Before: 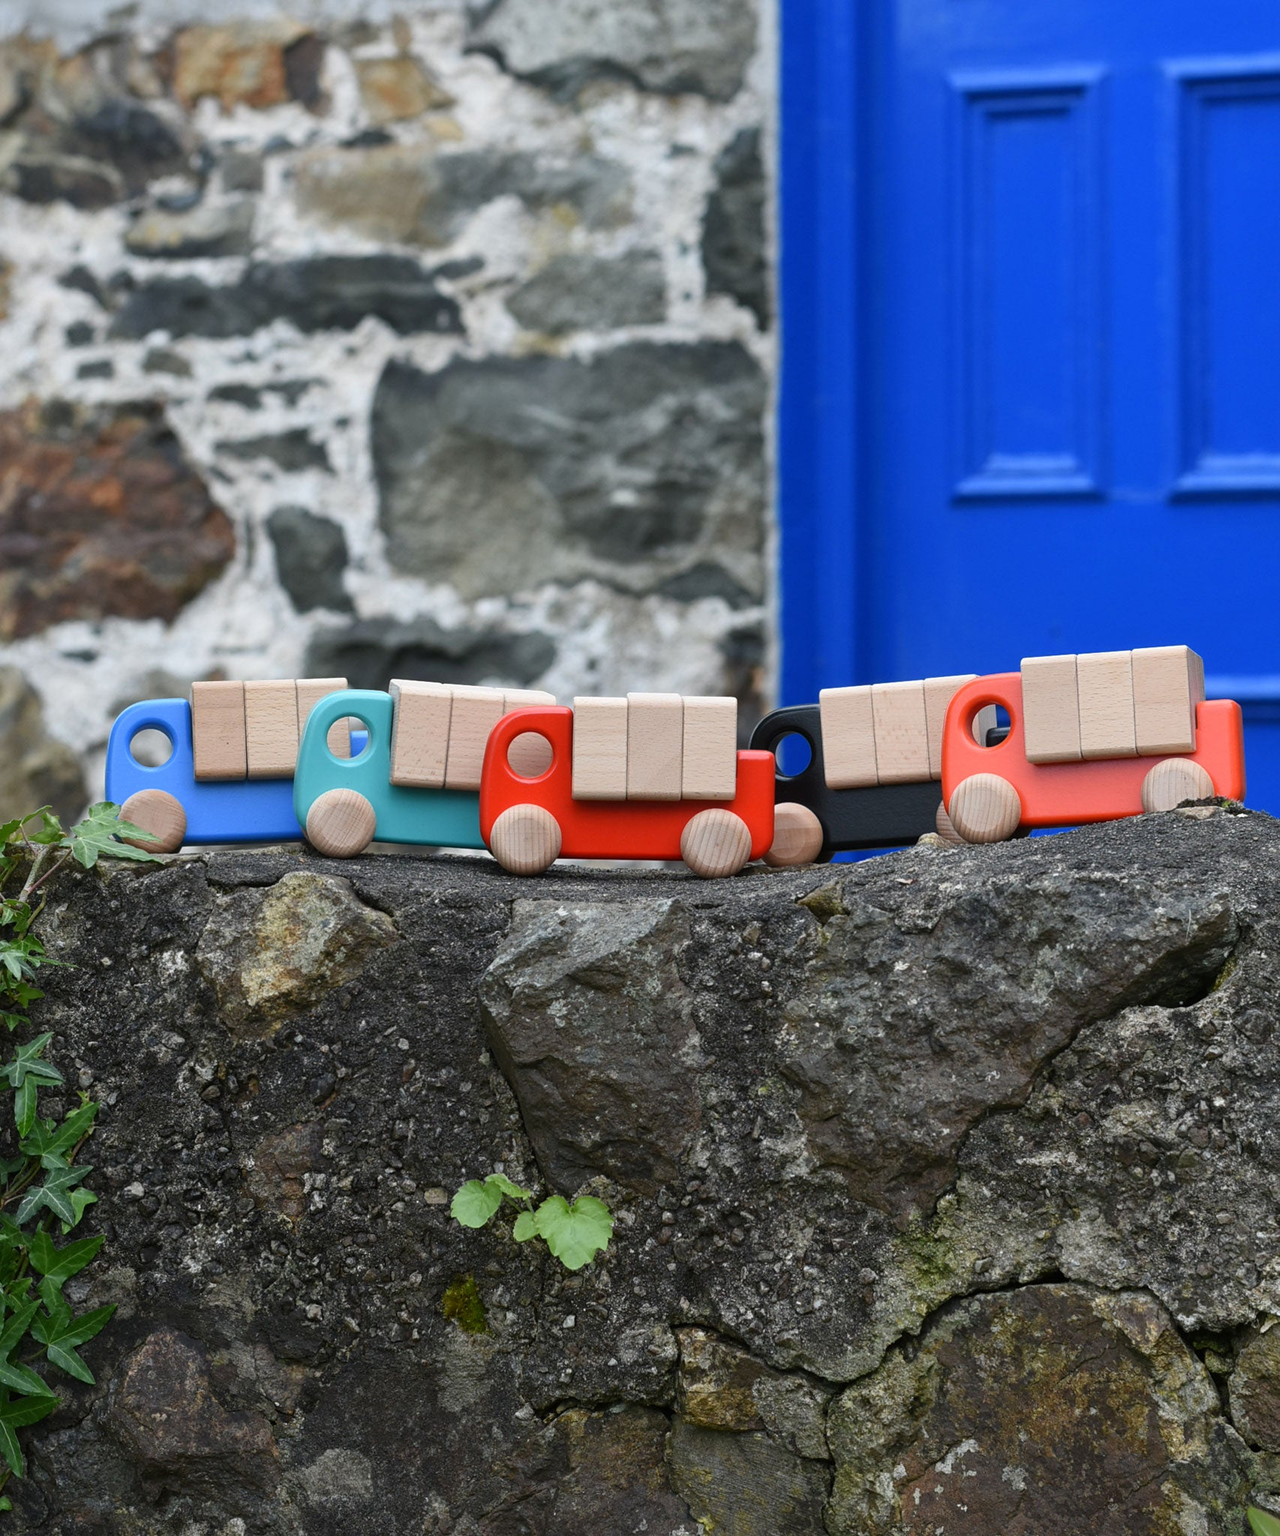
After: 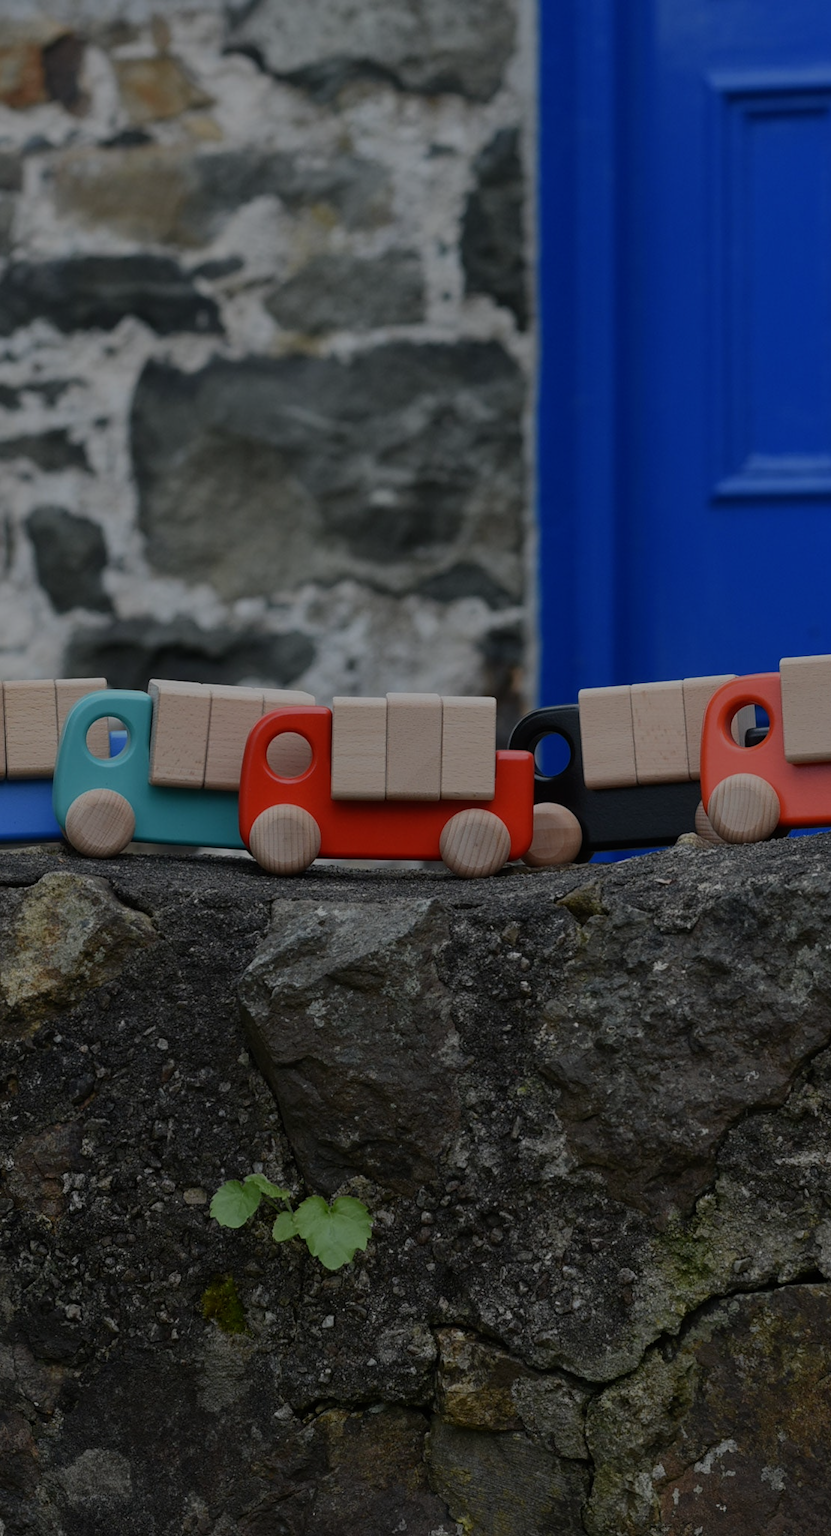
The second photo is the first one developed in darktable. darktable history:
crop and rotate: left 18.84%, right 16.165%
tone equalizer: edges refinement/feathering 500, mask exposure compensation -1.57 EV, preserve details no
exposure: exposure -1.439 EV, compensate exposure bias true, compensate highlight preservation false
